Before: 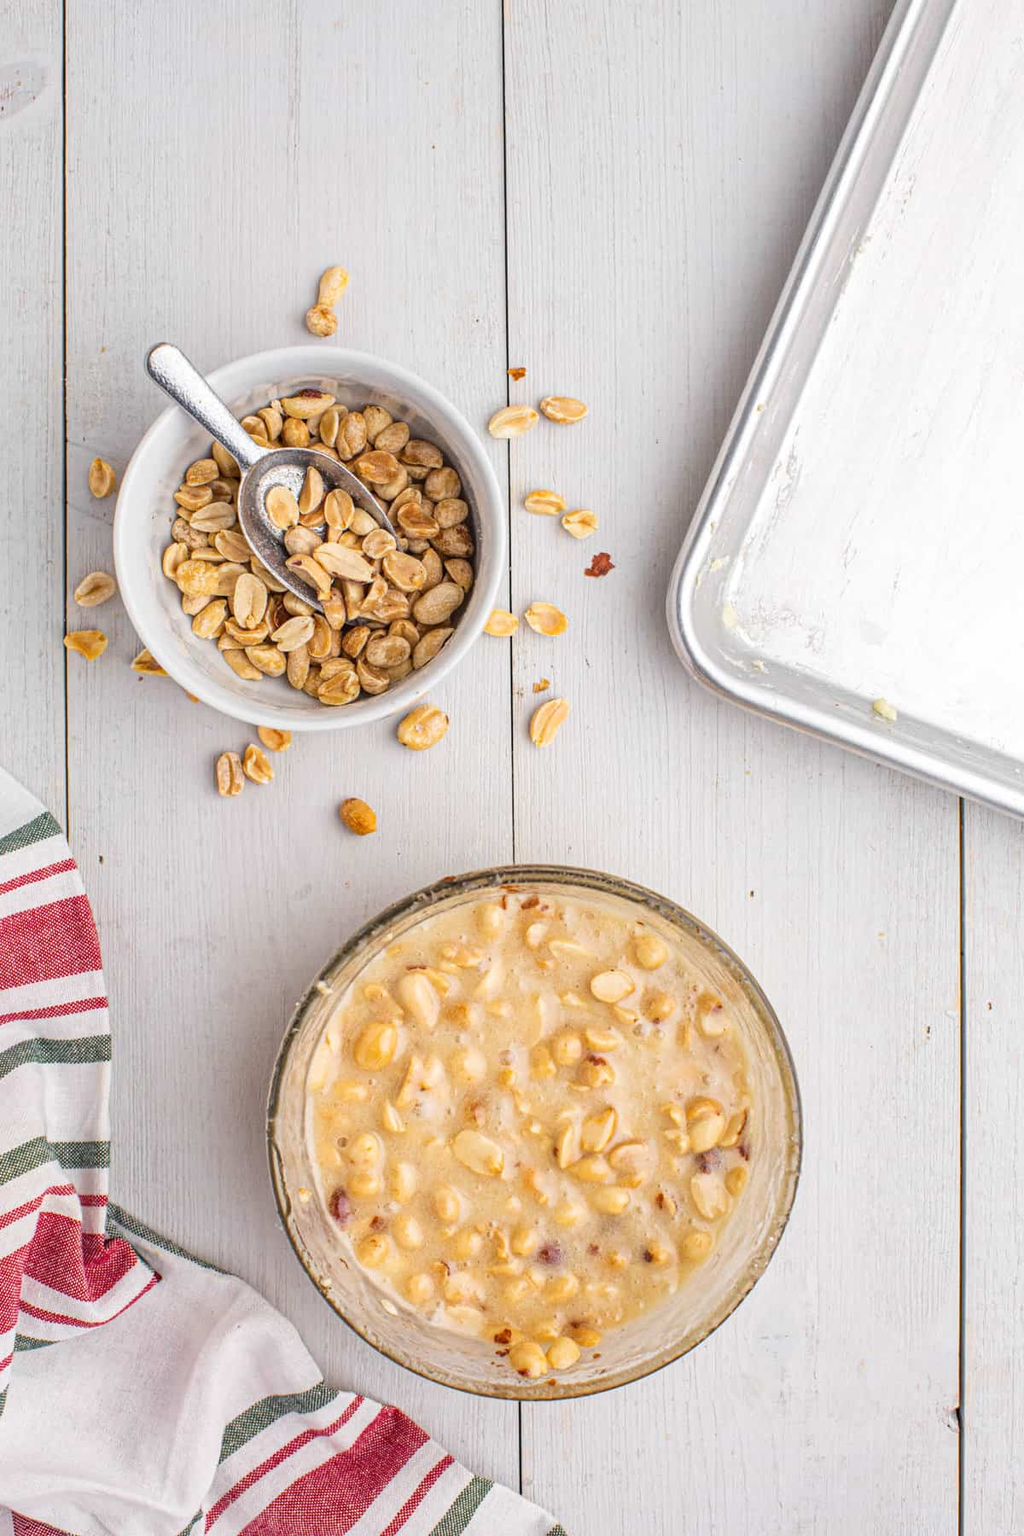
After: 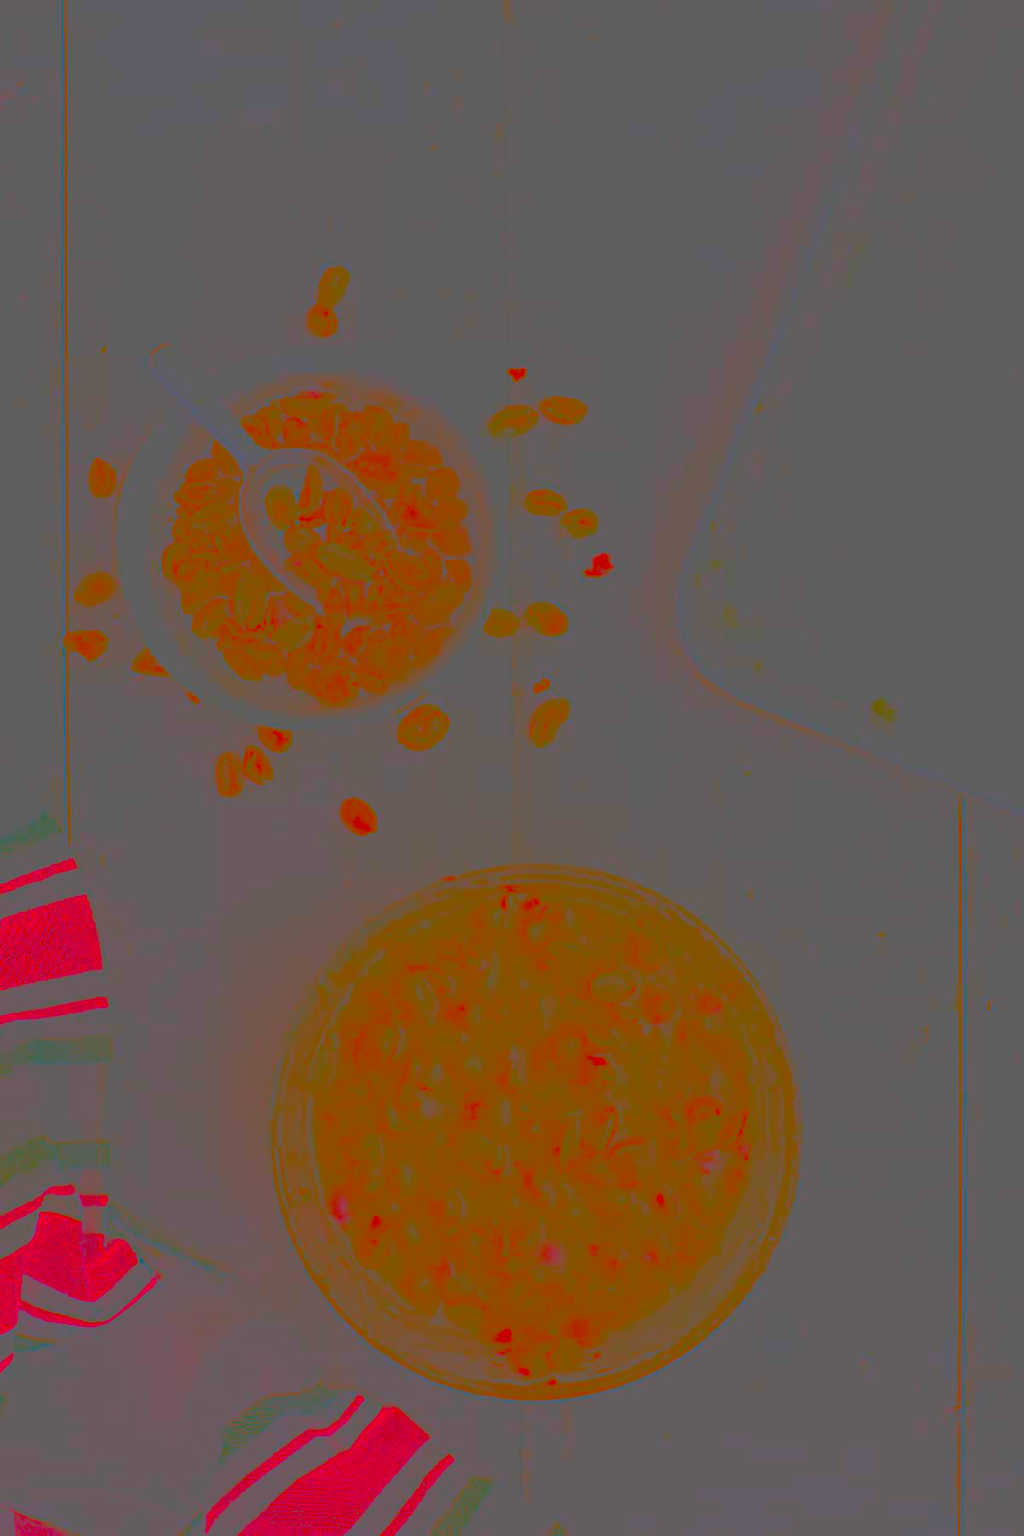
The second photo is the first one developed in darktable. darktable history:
contrast brightness saturation: contrast -0.99, brightness -0.17, saturation 0.75
tone equalizer: -8 EV -0.75 EV, -7 EV -0.7 EV, -6 EV -0.6 EV, -5 EV -0.4 EV, -3 EV 0.4 EV, -2 EV 0.6 EV, -1 EV 0.7 EV, +0 EV 0.75 EV, edges refinement/feathering 500, mask exposure compensation -1.57 EV, preserve details no
